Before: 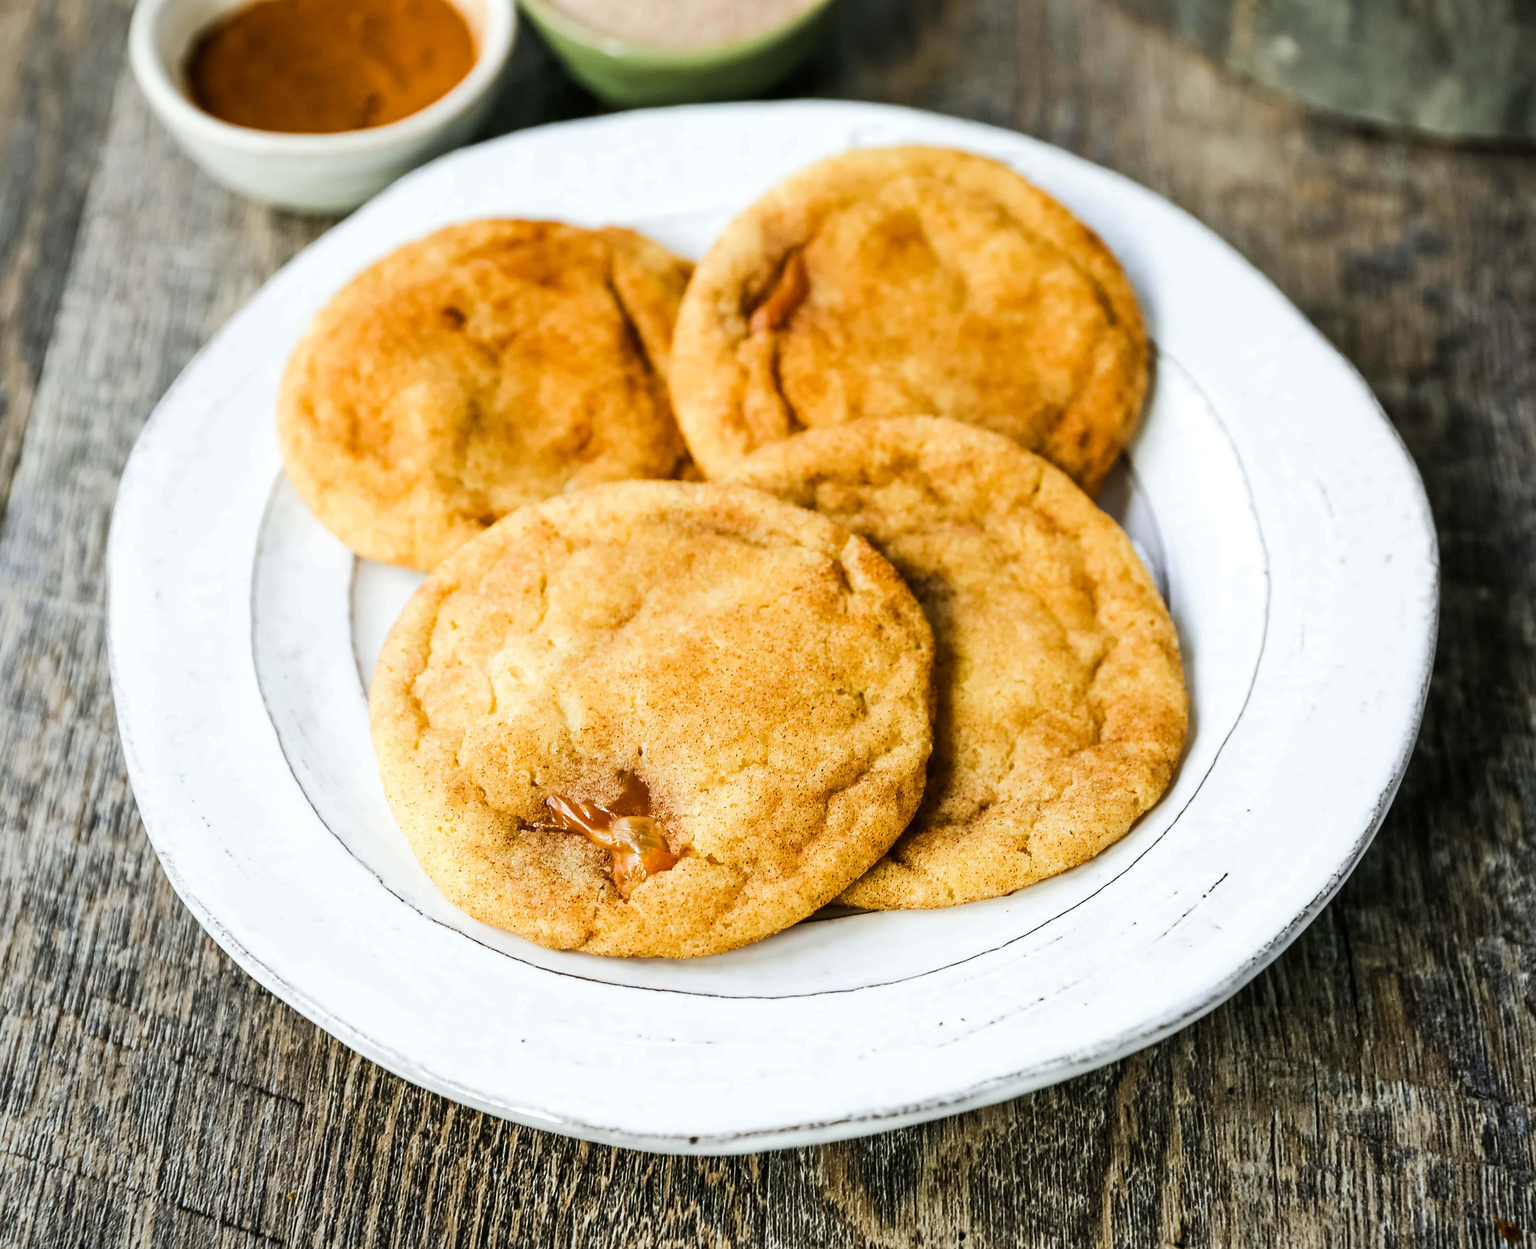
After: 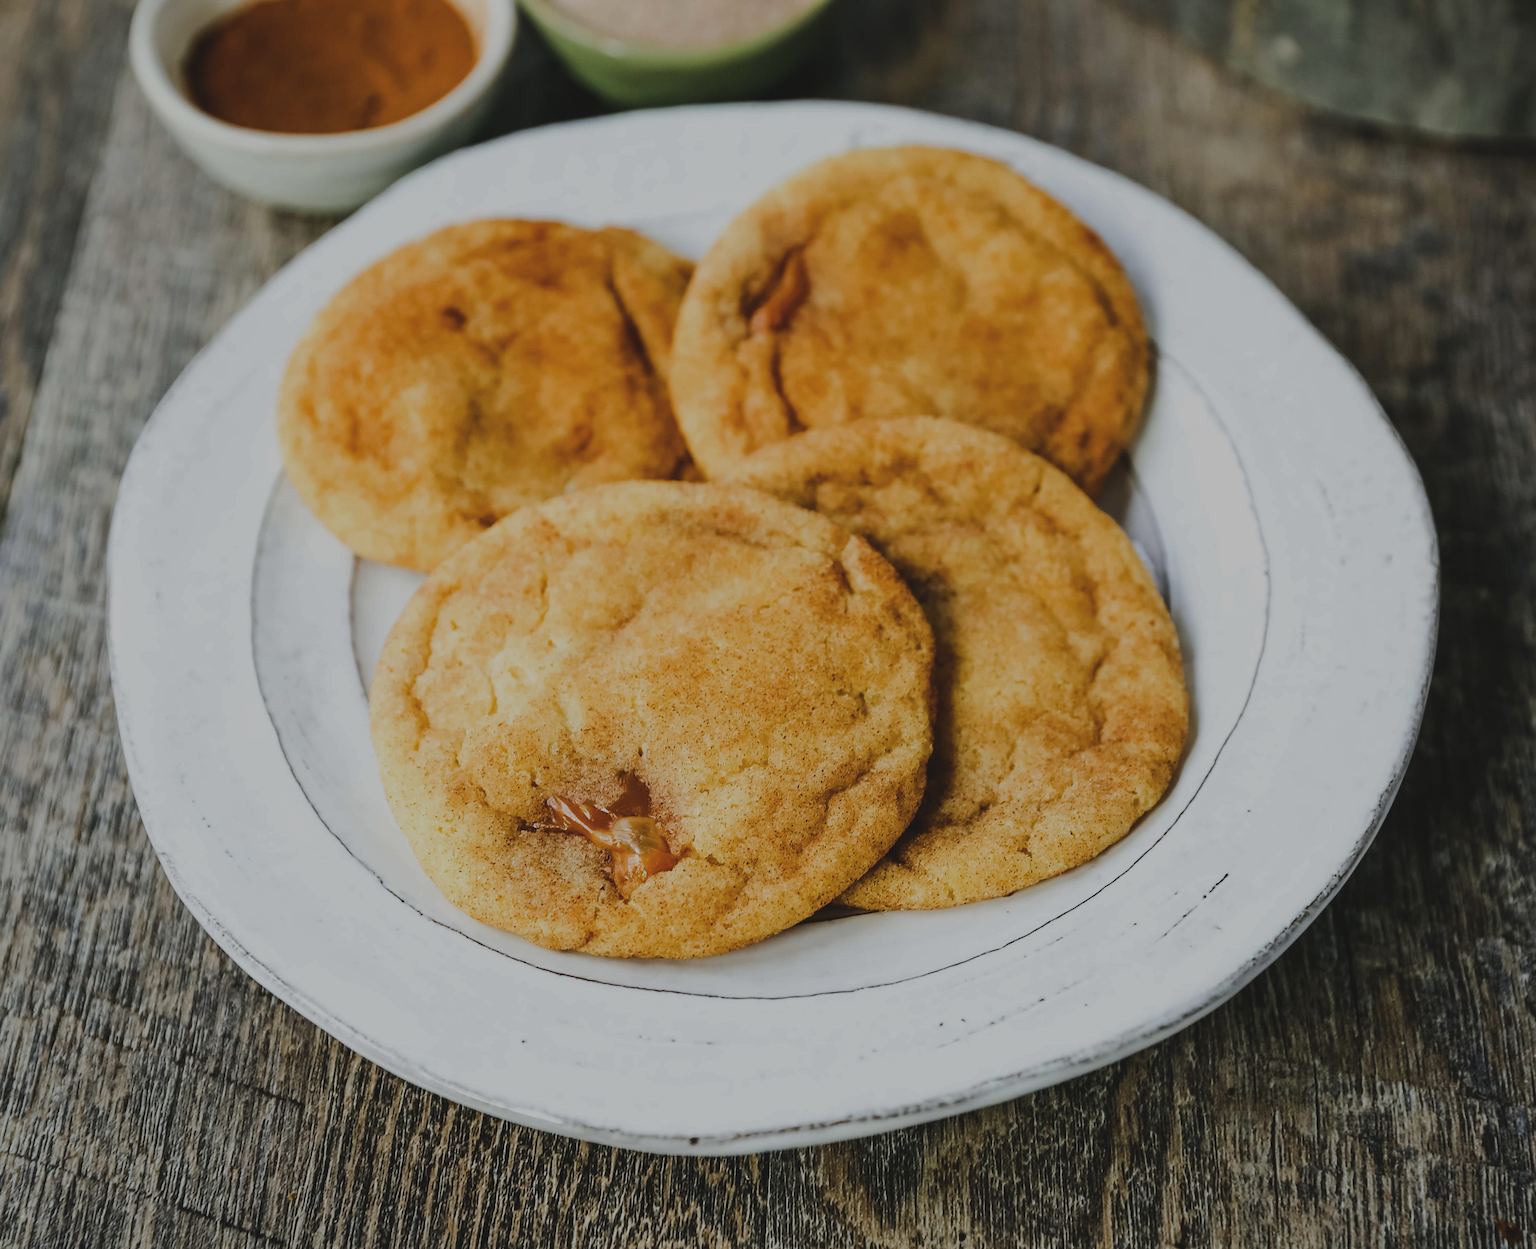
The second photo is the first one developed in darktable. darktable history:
exposure: black level correction -0.016, exposure -1.071 EV, compensate highlight preservation false
